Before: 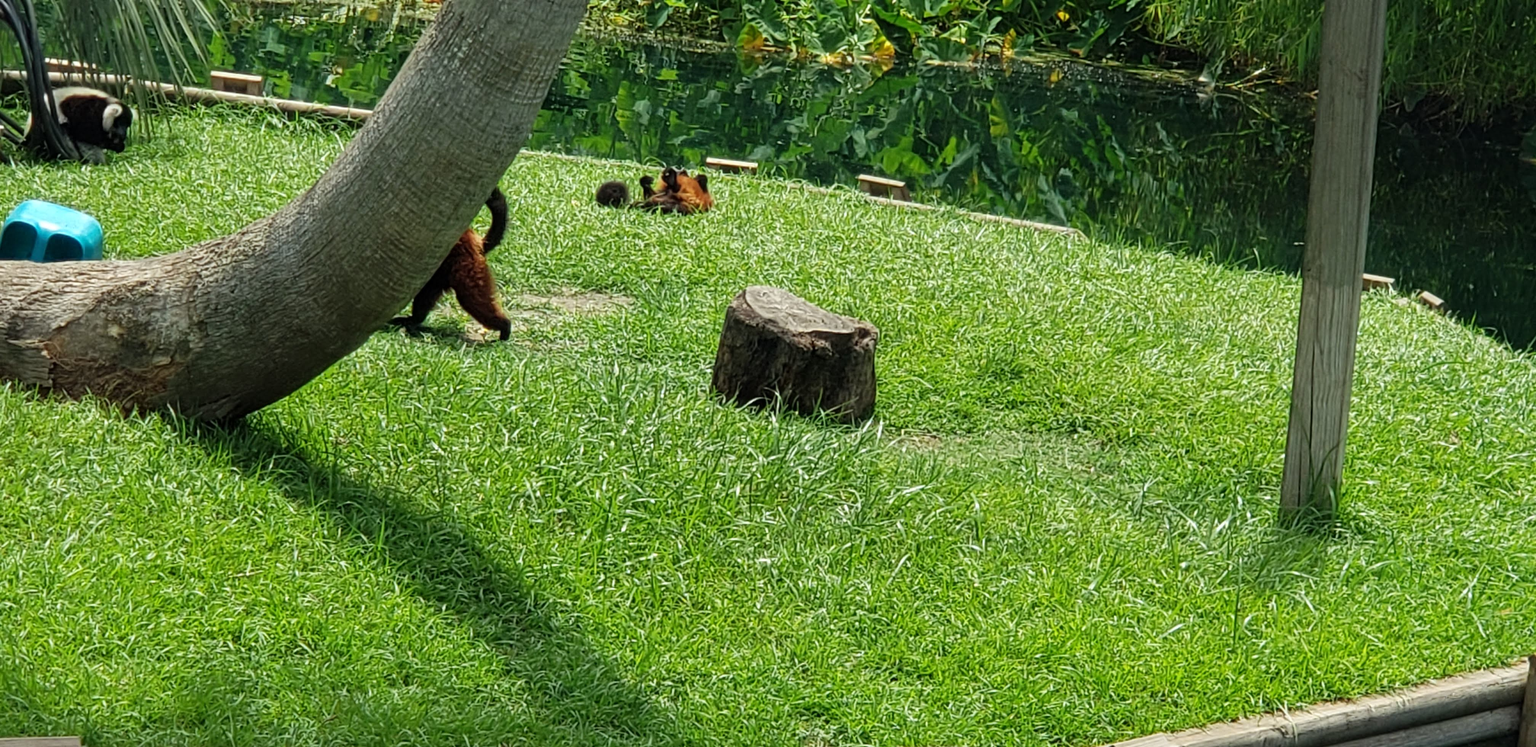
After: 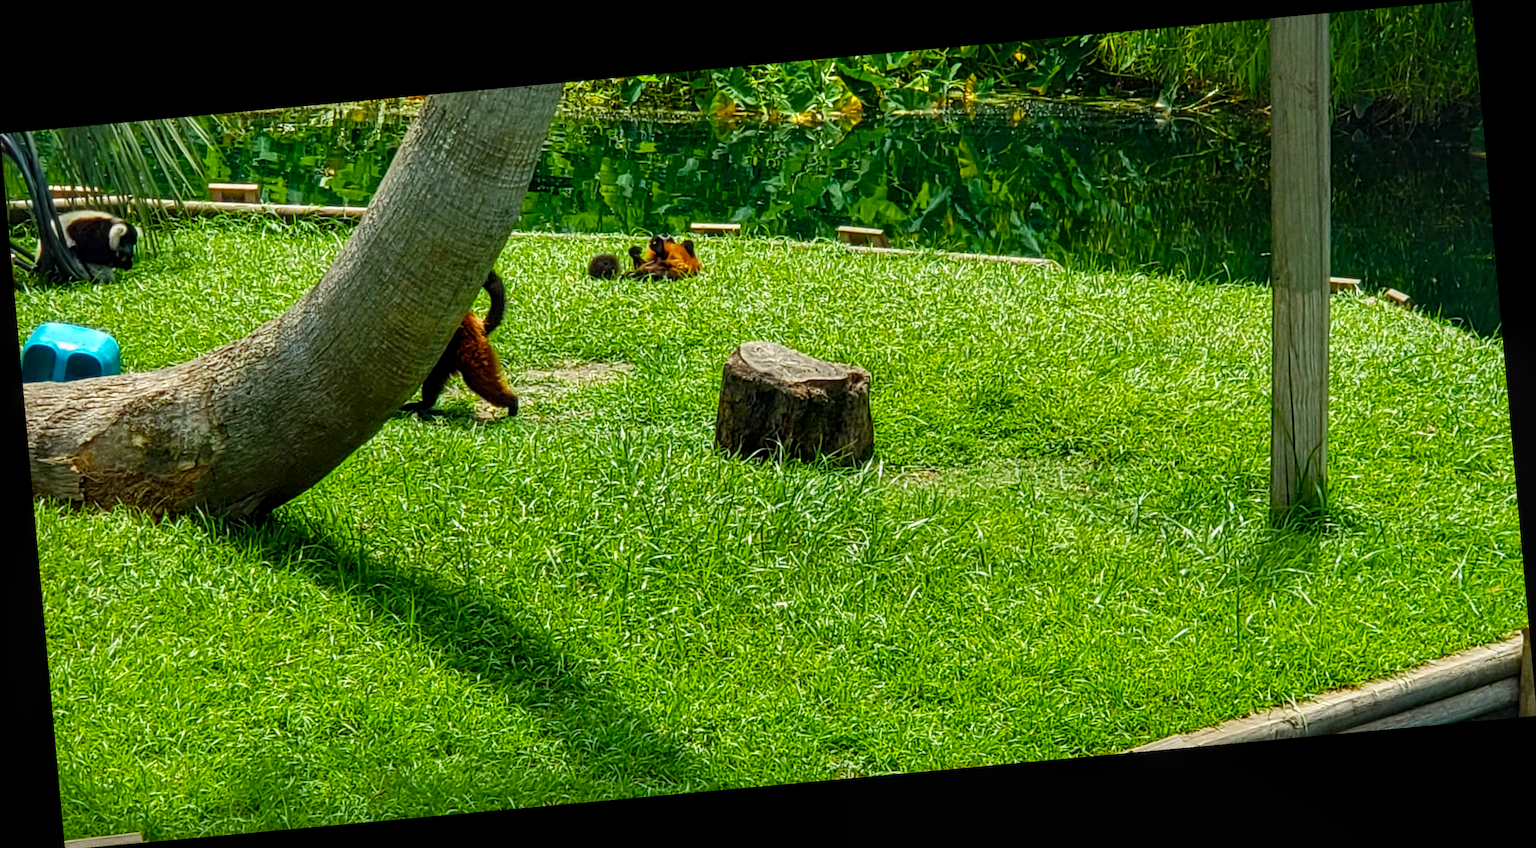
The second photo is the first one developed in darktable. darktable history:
local contrast: detail 130%
color balance rgb: perceptual saturation grading › global saturation 20%, perceptual saturation grading › highlights -25%, perceptual saturation grading › shadows 25%, global vibrance 50%
rotate and perspective: rotation -5.2°, automatic cropping off
